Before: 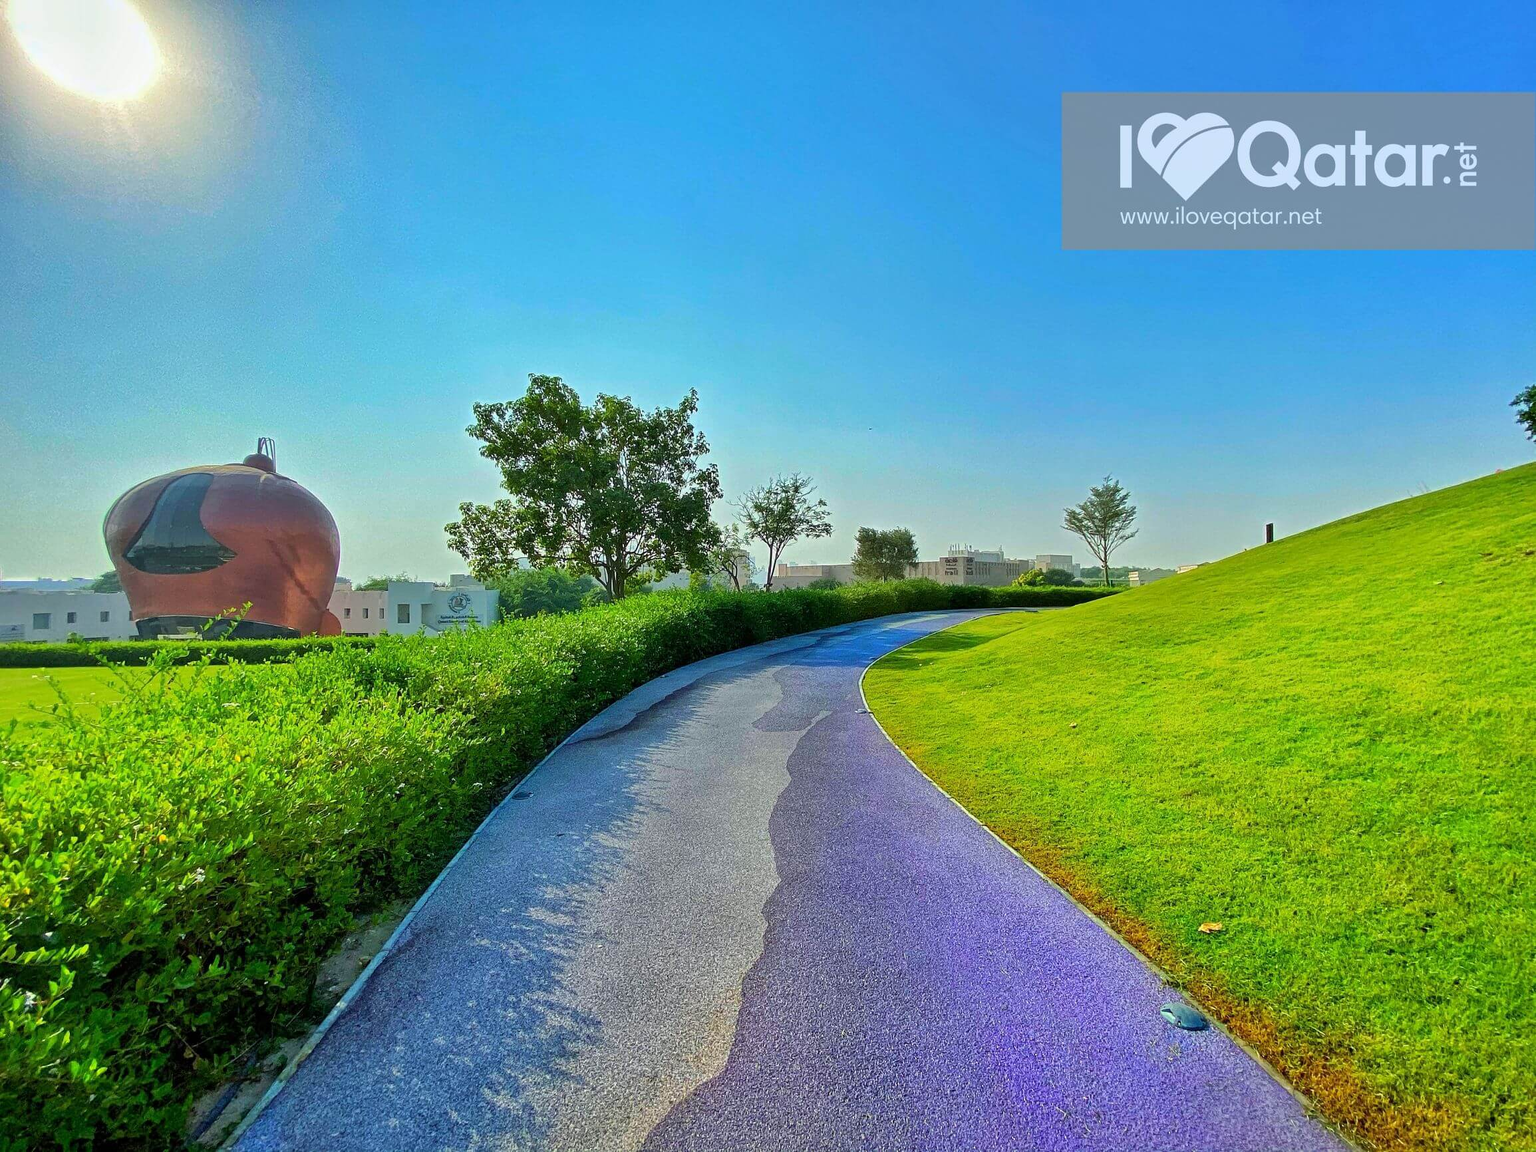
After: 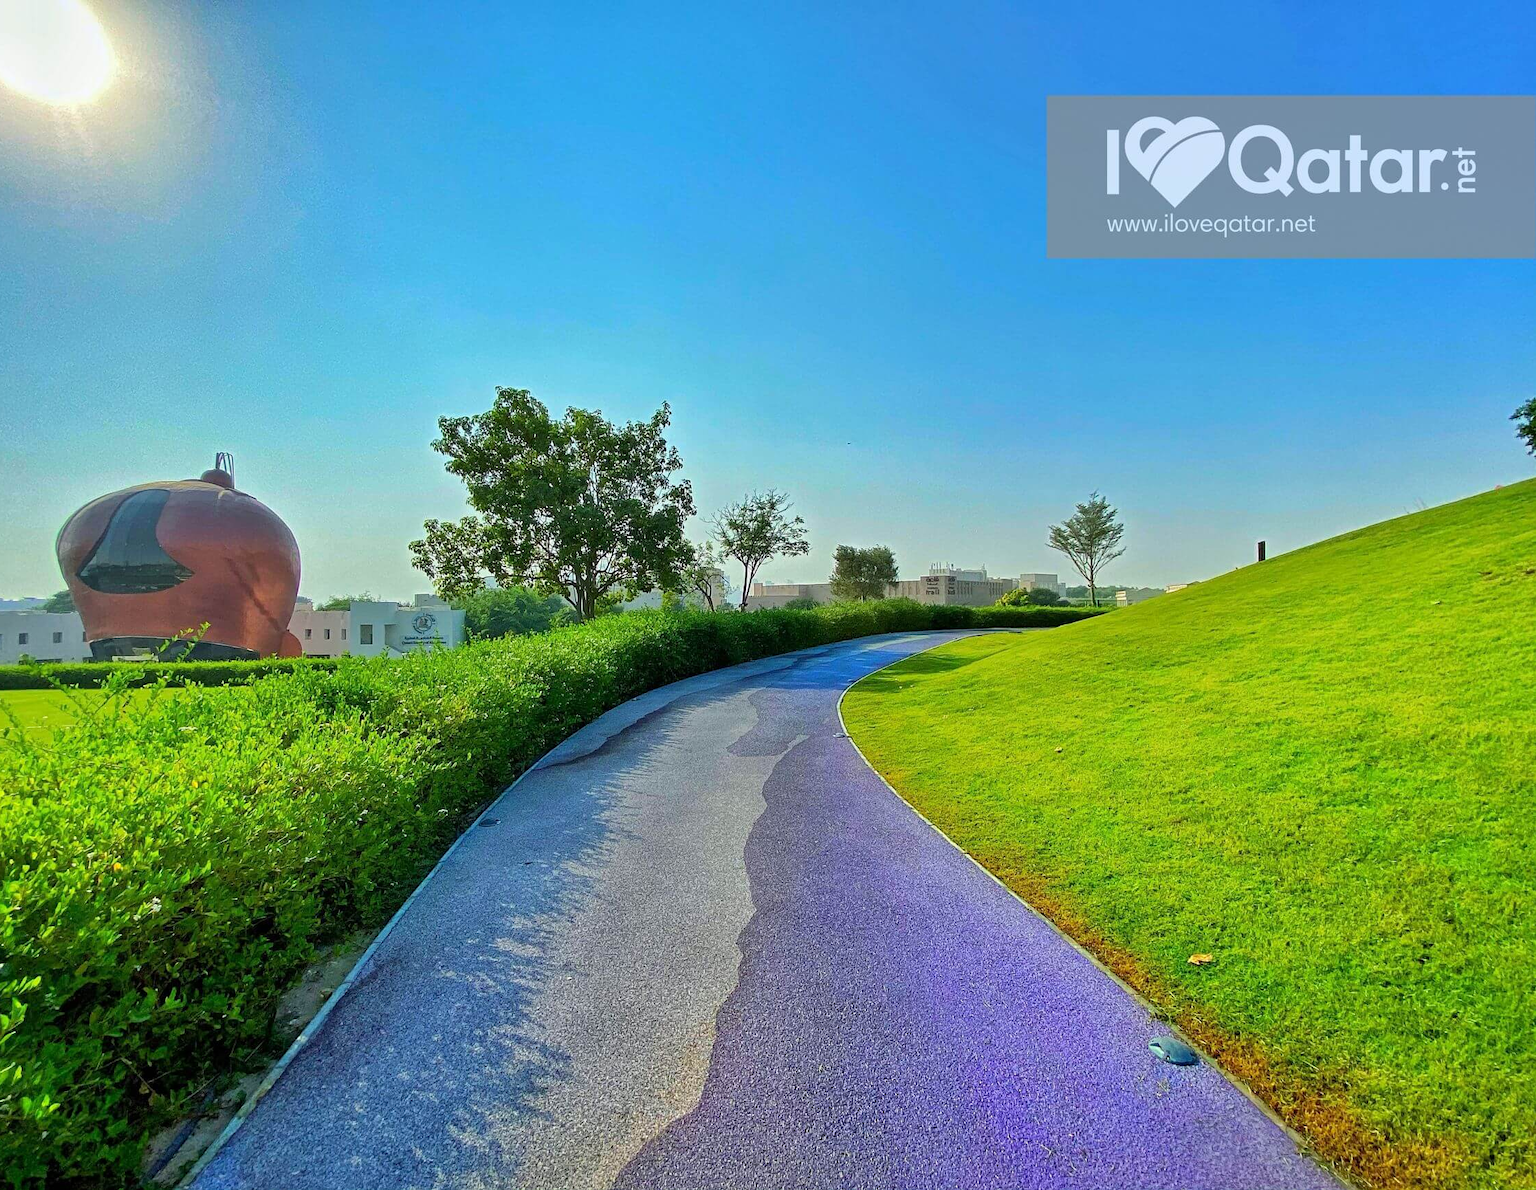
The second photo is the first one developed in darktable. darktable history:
white balance: emerald 1
crop and rotate: left 3.238%
contrast equalizer: y [[0.5 ×6], [0.5 ×6], [0.5, 0.5, 0.501, 0.545, 0.707, 0.863], [0 ×6], [0 ×6]]
